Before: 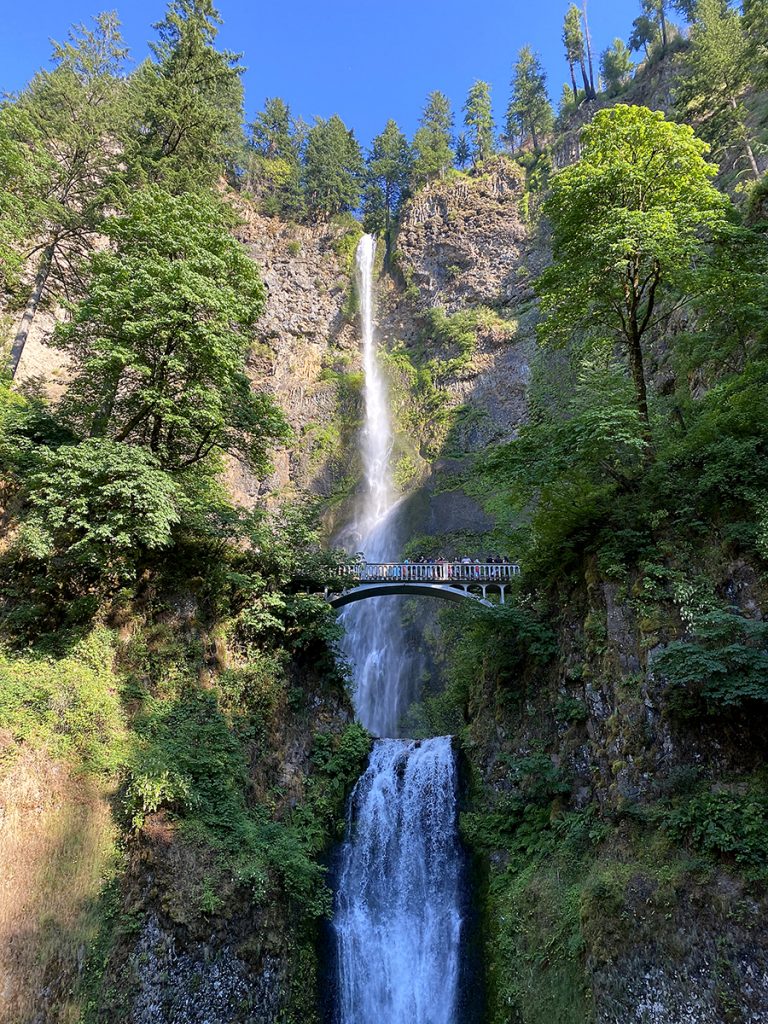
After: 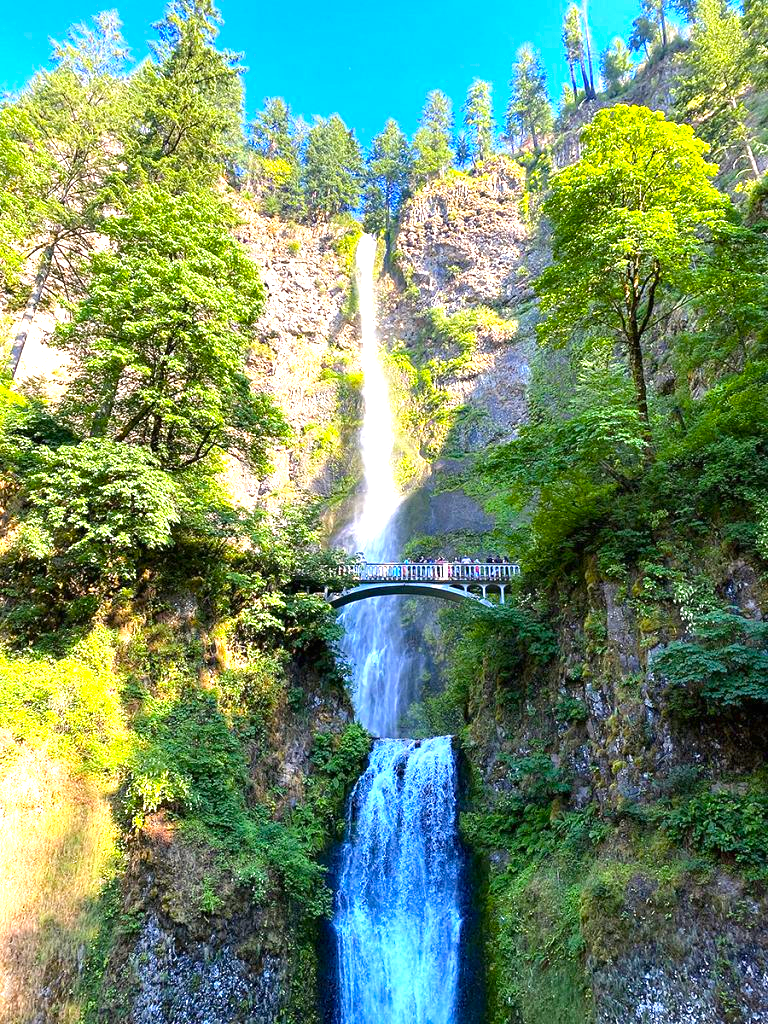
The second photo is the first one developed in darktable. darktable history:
color balance rgb: linear chroma grading › global chroma 10%, perceptual saturation grading › global saturation 30%, global vibrance 10%
exposure: black level correction 0, exposure 1.388 EV, compensate exposure bias true, compensate highlight preservation false
